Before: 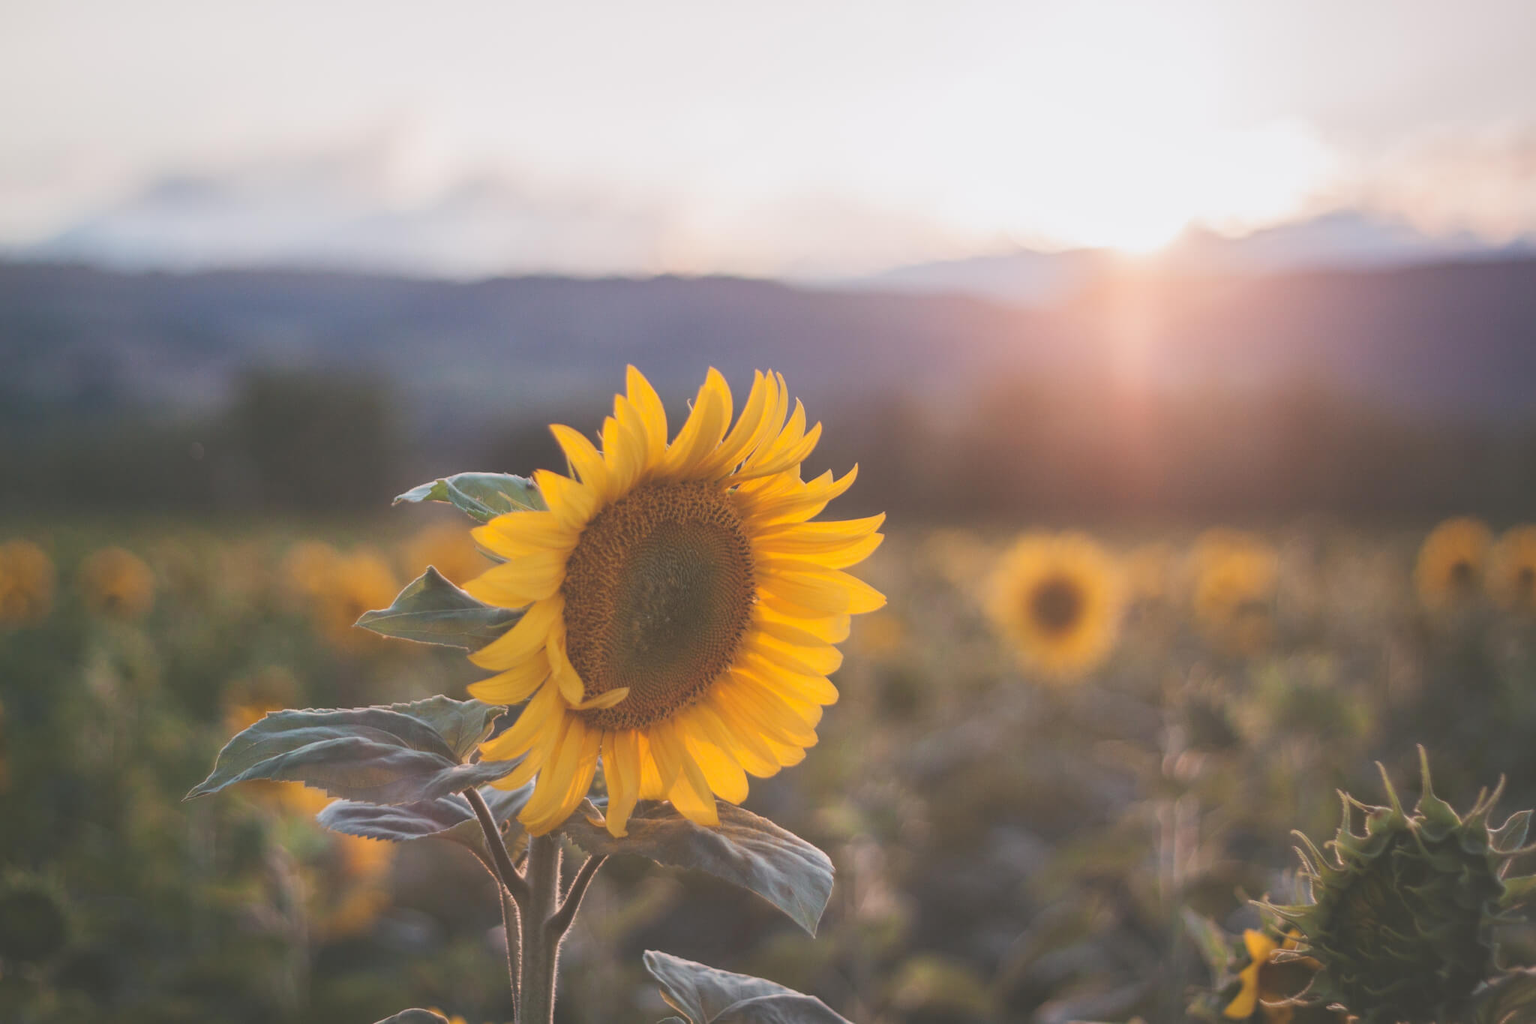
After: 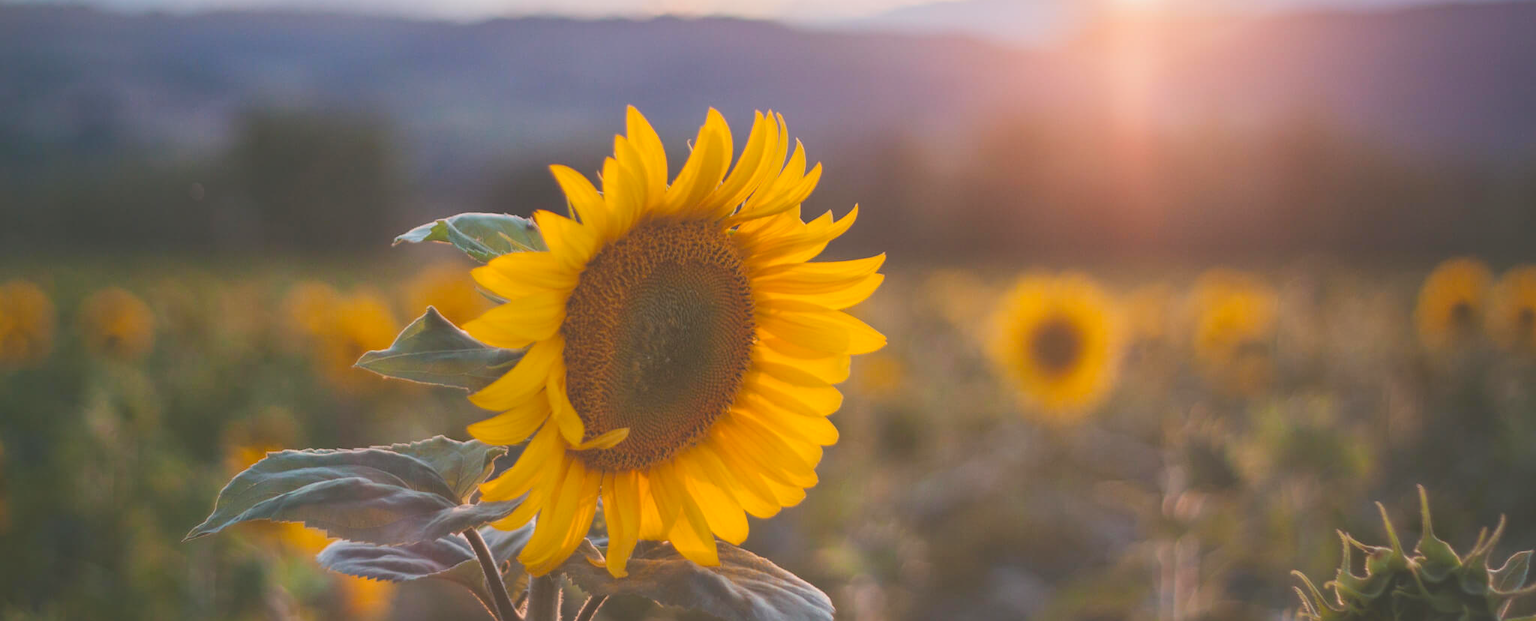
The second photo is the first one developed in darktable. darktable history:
color balance rgb: perceptual saturation grading › global saturation 20%, global vibrance 20%
crop and rotate: top 25.357%, bottom 13.942%
